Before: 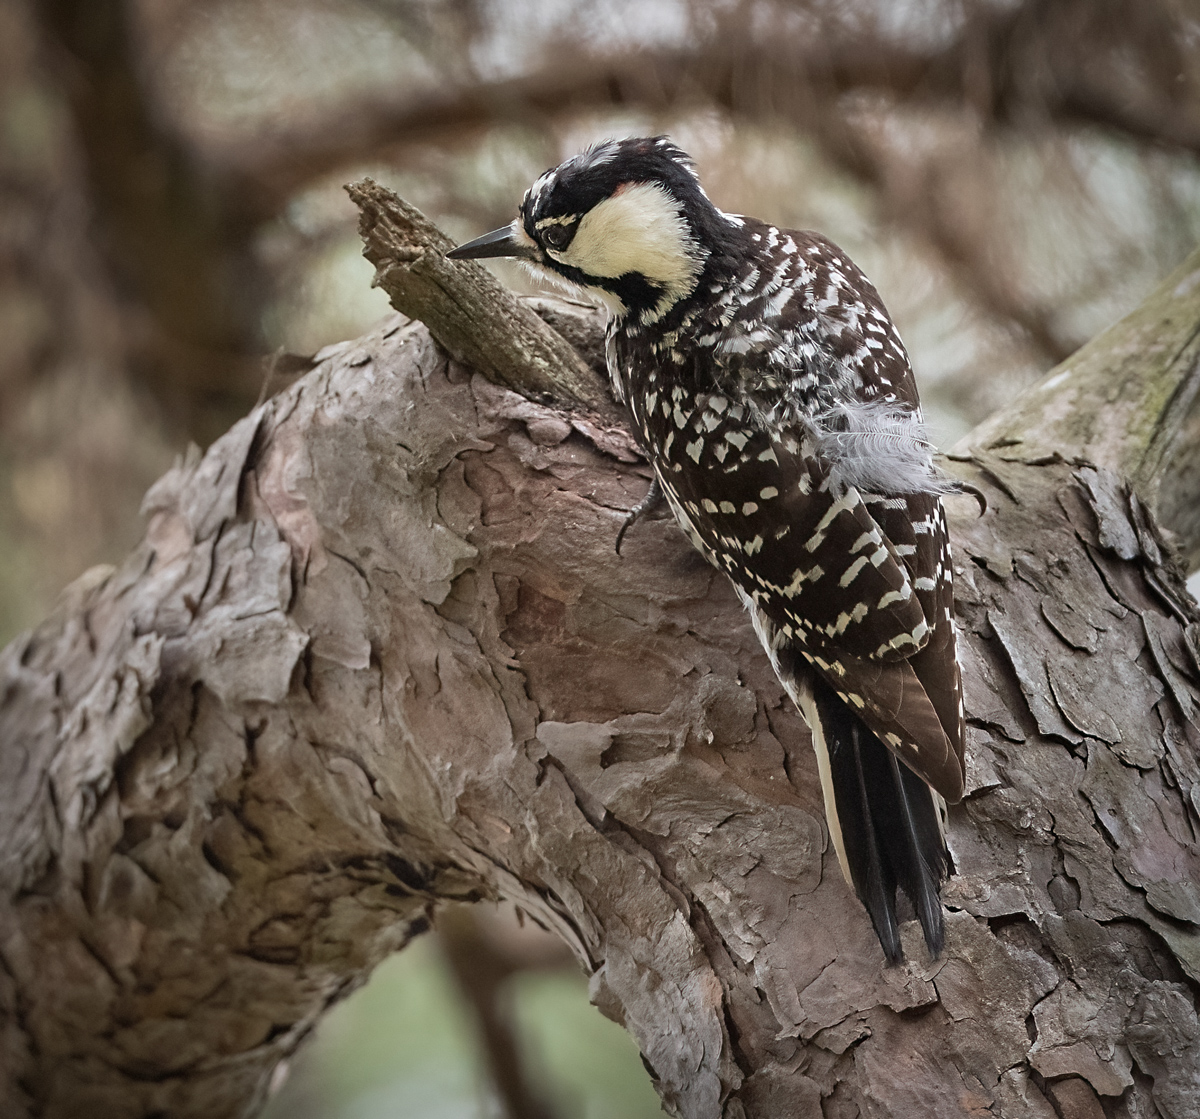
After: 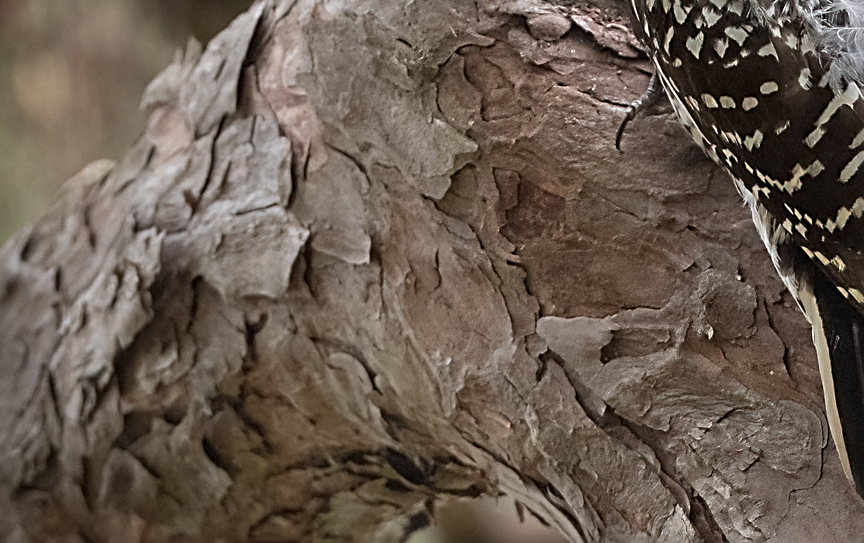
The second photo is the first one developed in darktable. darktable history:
sharpen: radius 2.768
crop: top 36.268%, right 27.966%, bottom 15.165%
